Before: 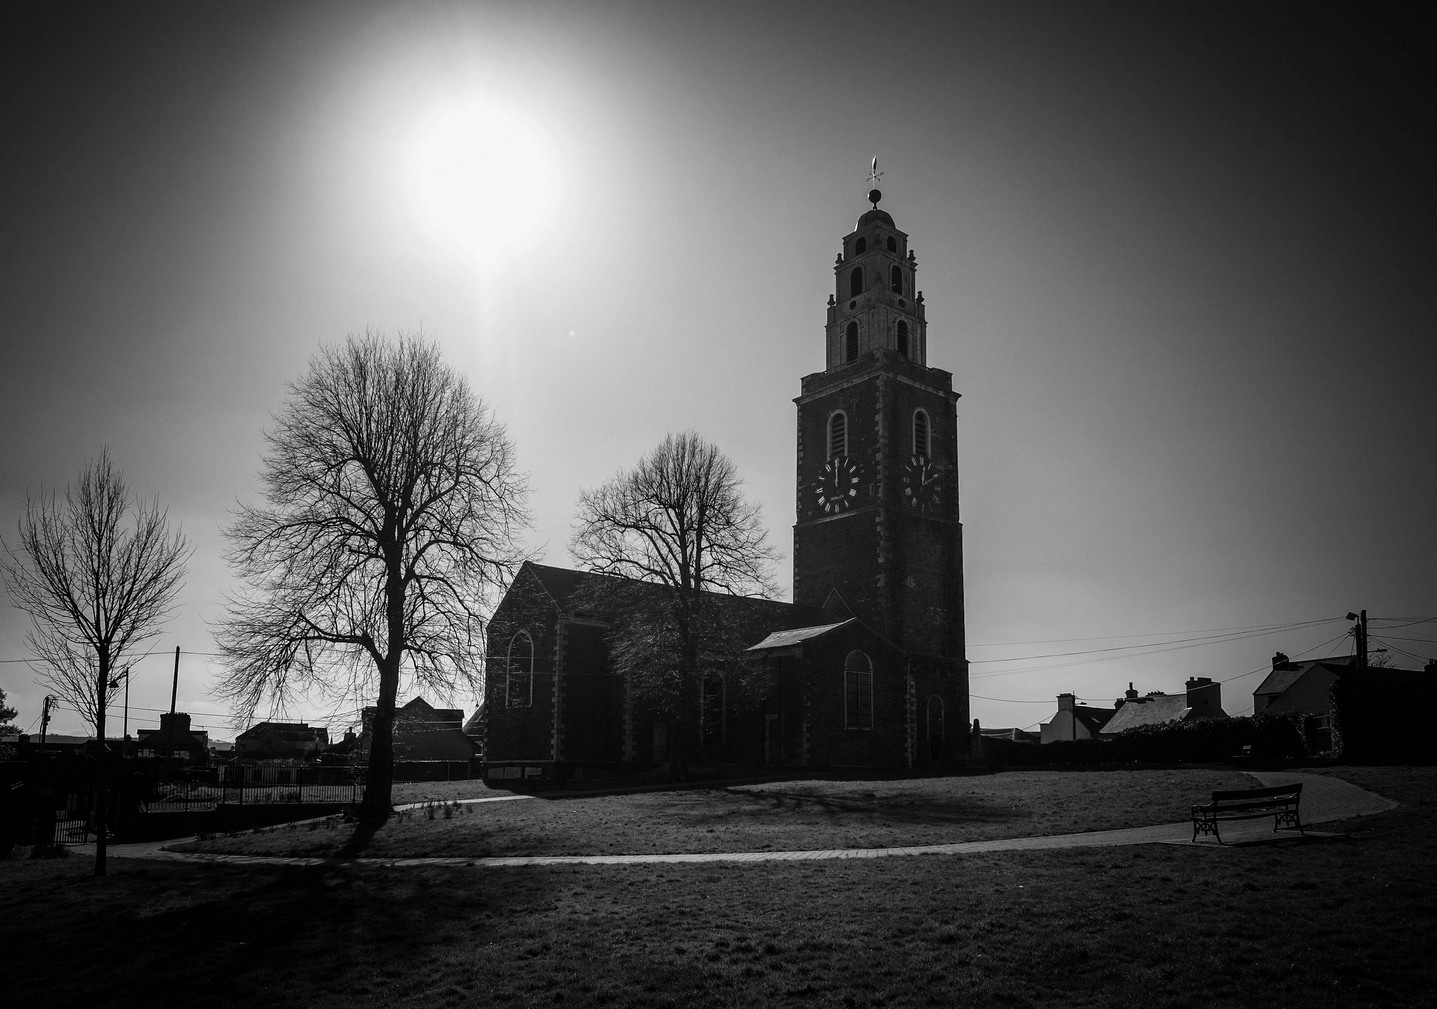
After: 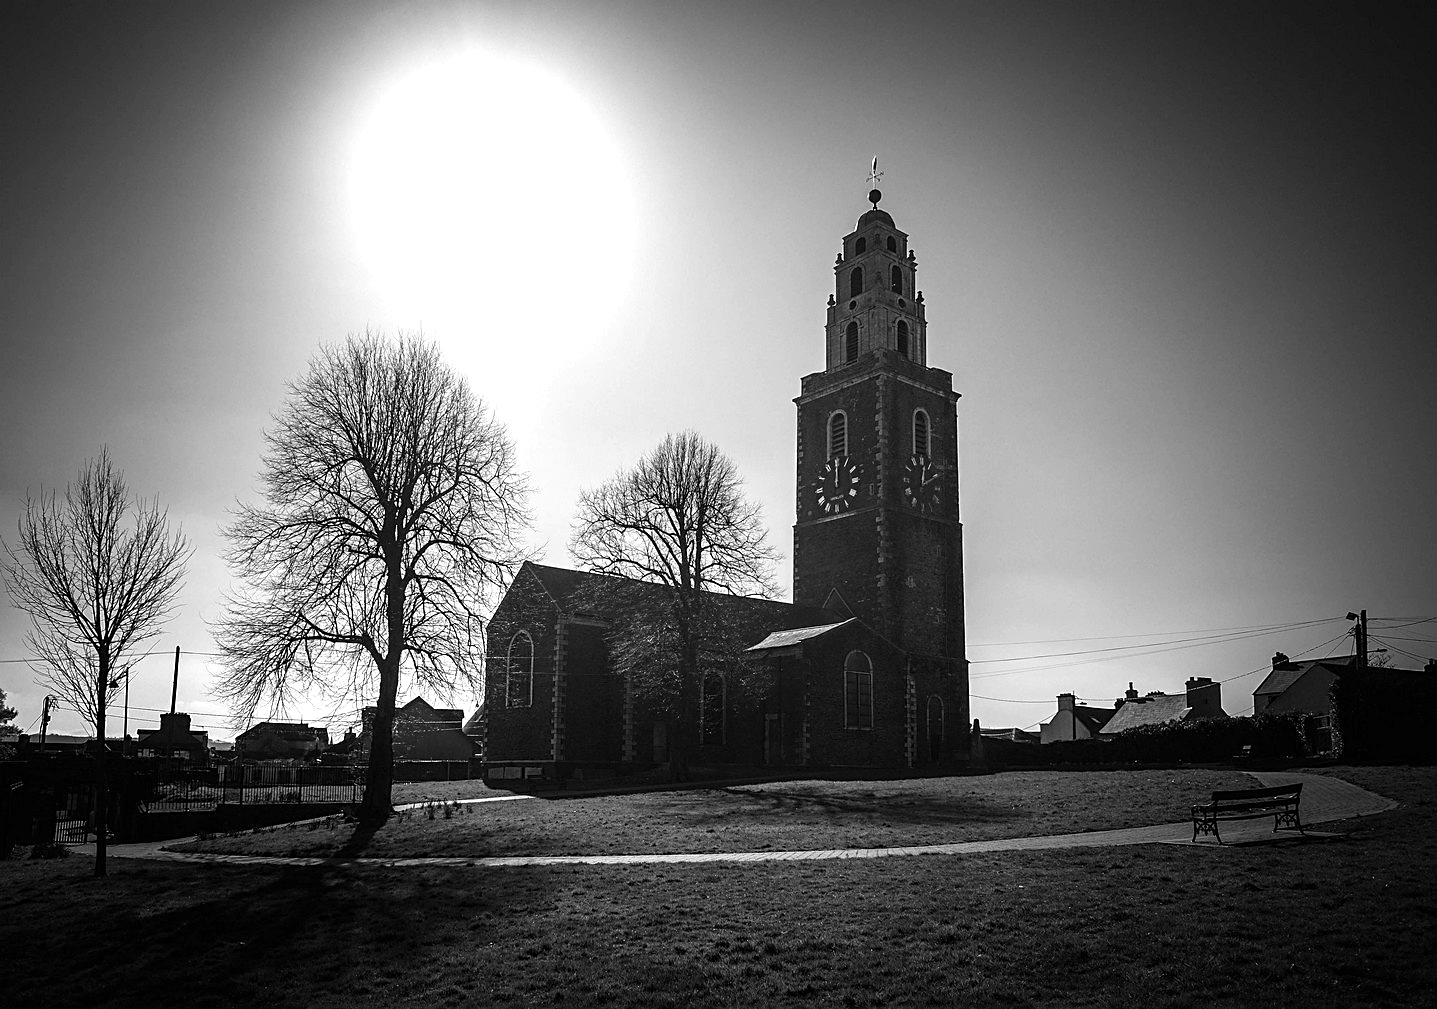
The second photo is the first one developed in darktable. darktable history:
exposure: black level correction 0, exposure 0.694 EV, compensate highlight preservation false
sharpen: on, module defaults
